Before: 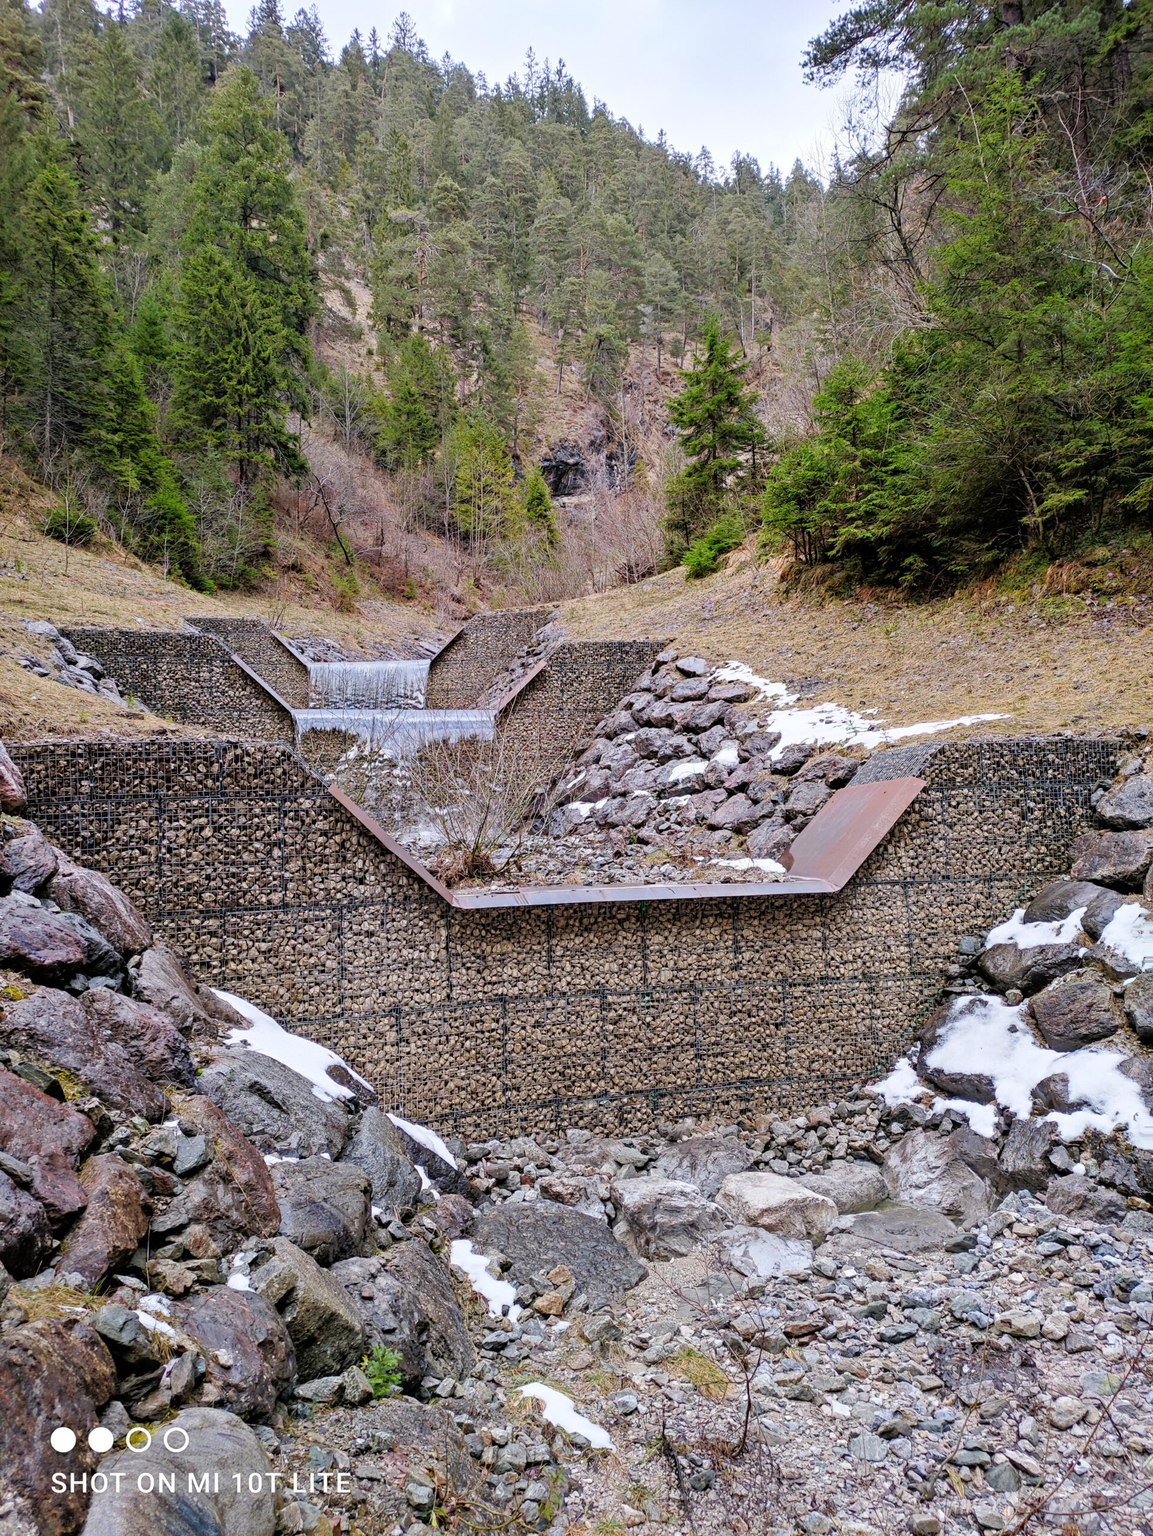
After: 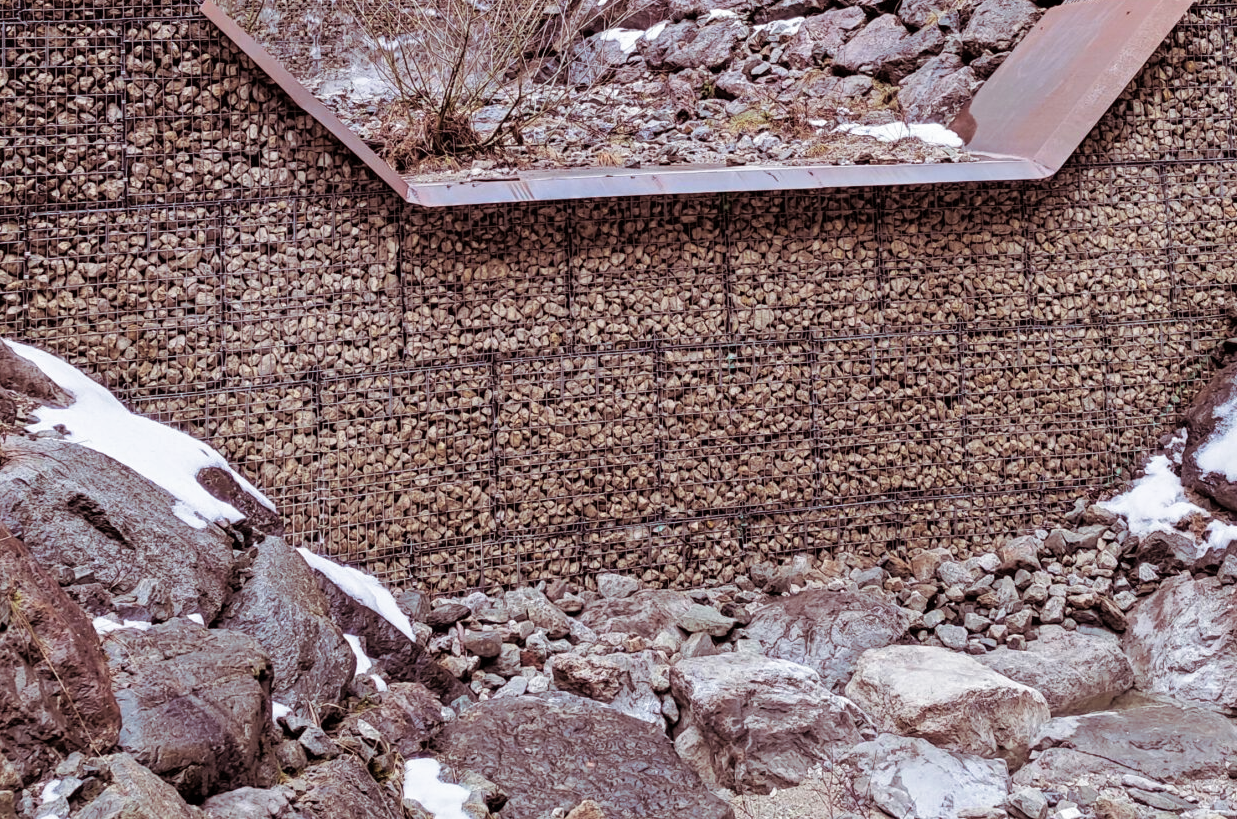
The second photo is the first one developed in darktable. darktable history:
split-toning: shadows › saturation 0.41, highlights › saturation 0, compress 33.55%
crop: left 18.091%, top 51.13%, right 17.525%, bottom 16.85%
